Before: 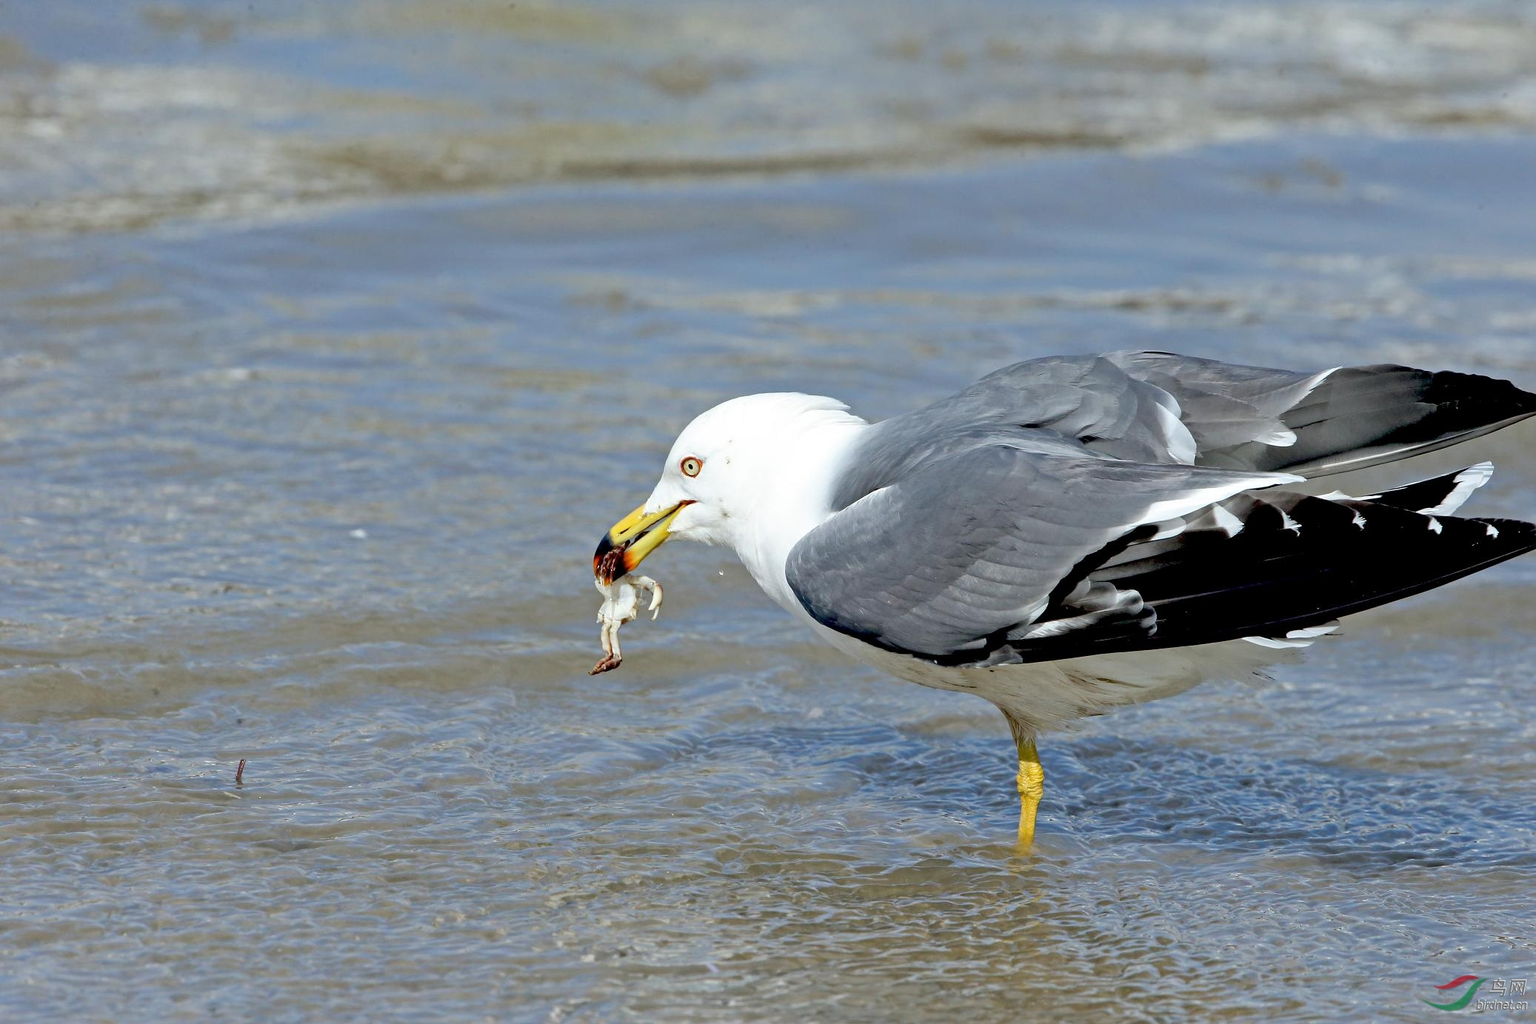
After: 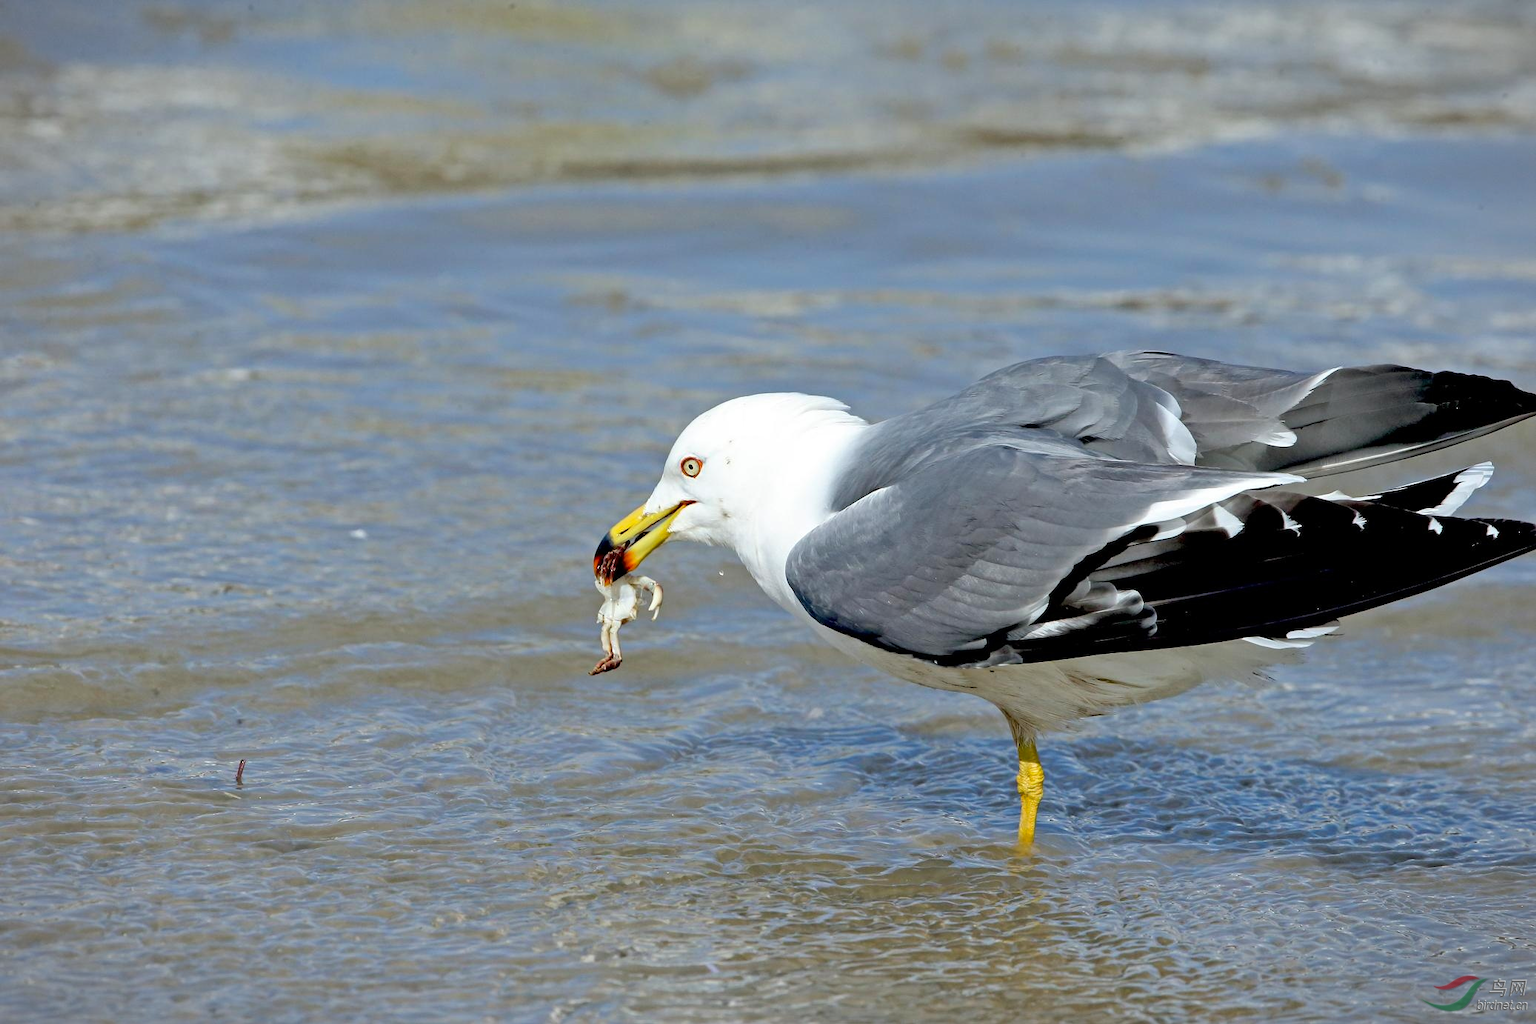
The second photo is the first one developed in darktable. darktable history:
vignetting: fall-off start 100%, fall-off radius 64.94%, automatic ratio true, unbound false
contrast brightness saturation: saturation 0.13
